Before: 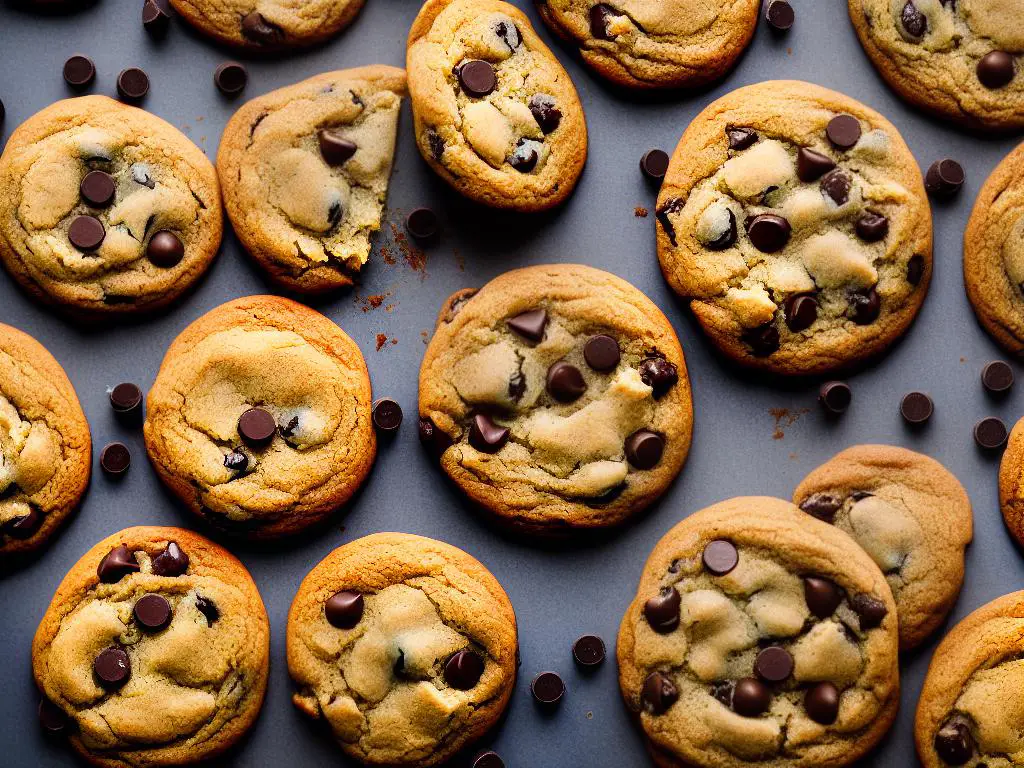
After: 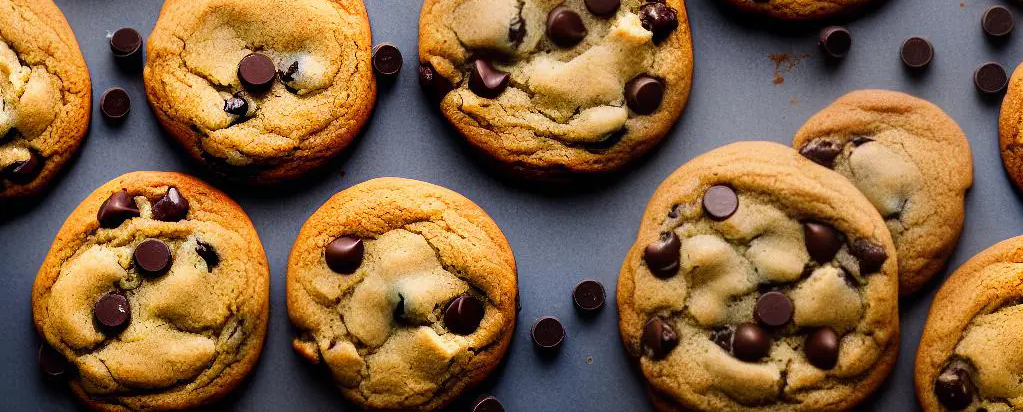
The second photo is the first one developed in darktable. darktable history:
base curve: preserve colors none
crop and rotate: top 46.237%
